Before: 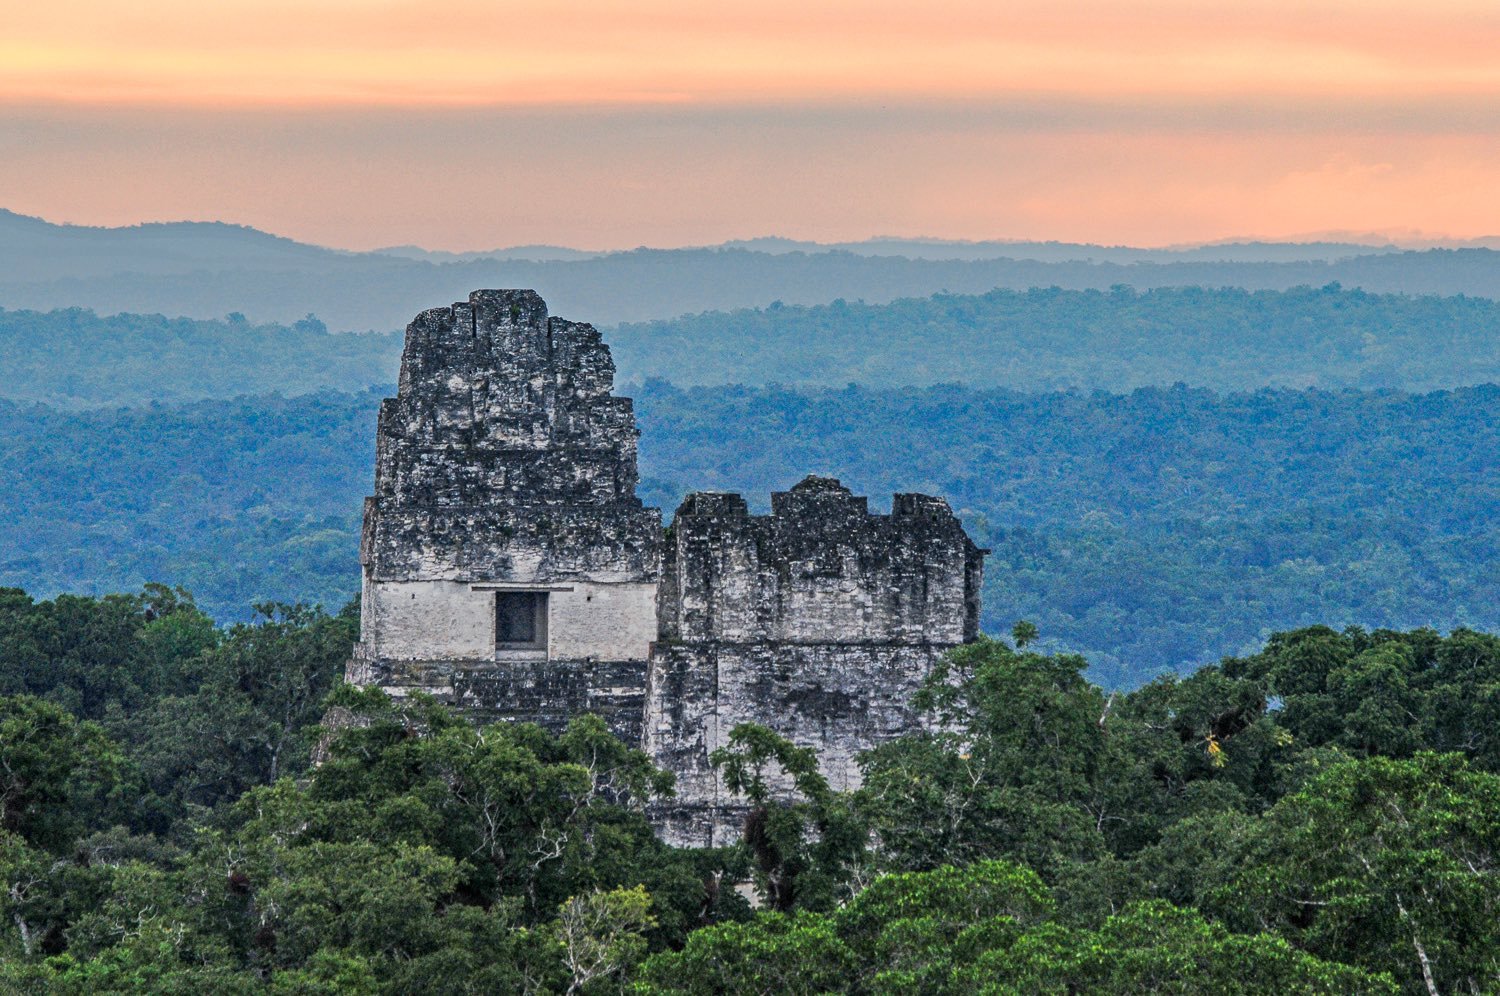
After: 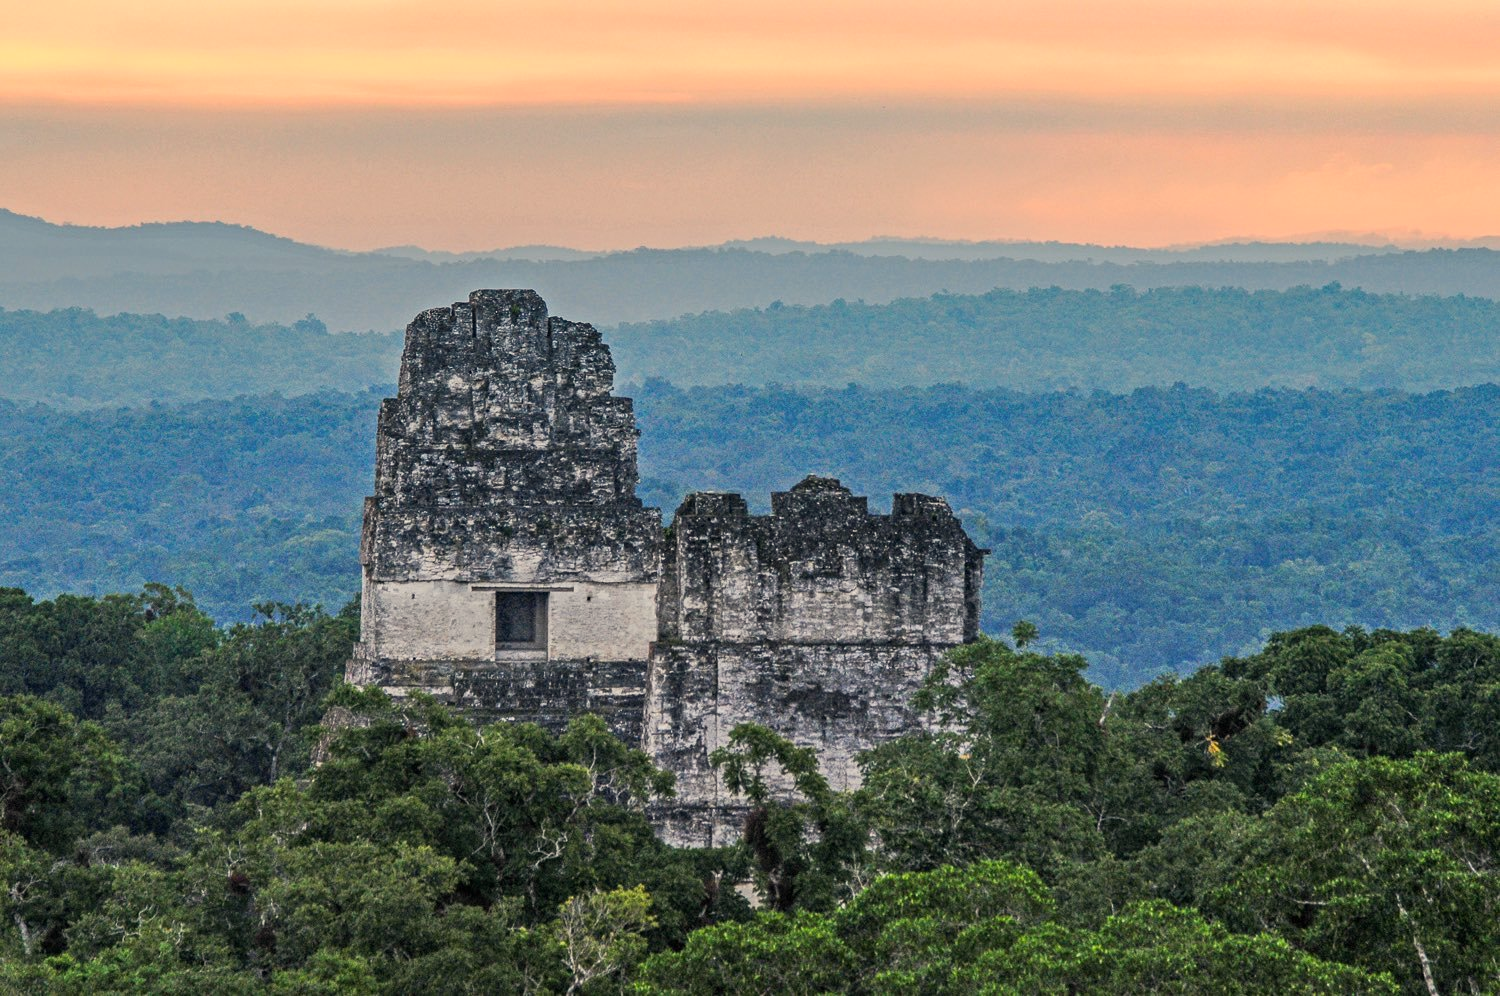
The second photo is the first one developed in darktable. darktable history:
color calibration: x 0.328, y 0.344, temperature 5641.97 K
